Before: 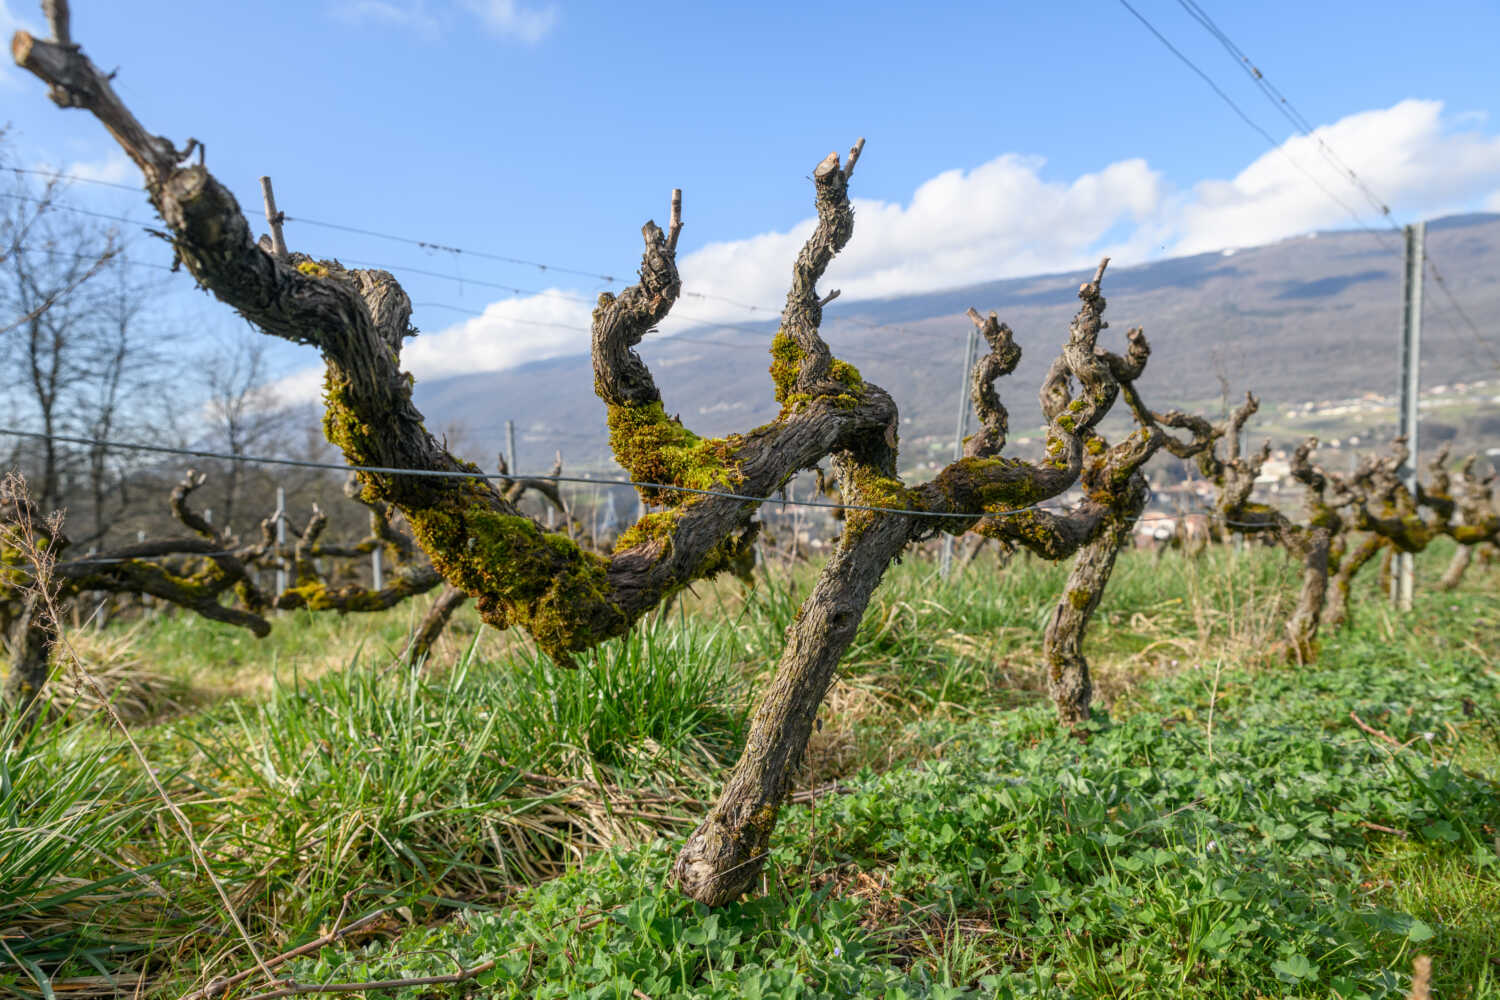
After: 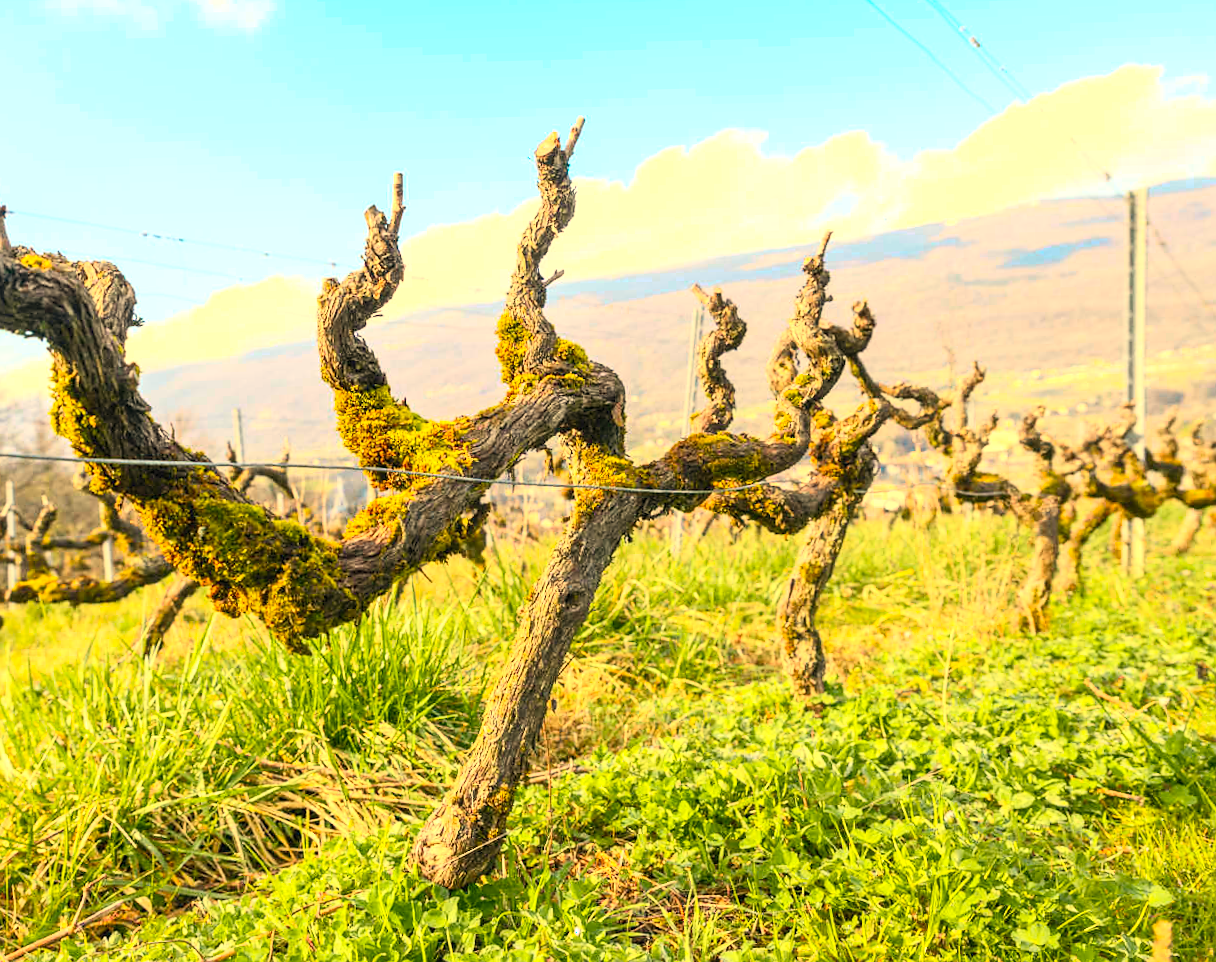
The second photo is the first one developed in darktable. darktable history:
rotate and perspective: rotation -1.42°, crop left 0.016, crop right 0.984, crop top 0.035, crop bottom 0.965
white balance: red 1.138, green 0.996, blue 0.812
crop: left 17.582%, bottom 0.031%
sharpen: radius 1, threshold 1
exposure: black level correction 0, exposure 0.7 EV, compensate exposure bias true, compensate highlight preservation false
color zones: curves: ch0 [(0.254, 0.492) (0.724, 0.62)]; ch1 [(0.25, 0.528) (0.719, 0.796)]; ch2 [(0, 0.472) (0.25, 0.5) (0.73, 0.184)]
contrast brightness saturation: contrast 0.24, brightness 0.26, saturation 0.39
